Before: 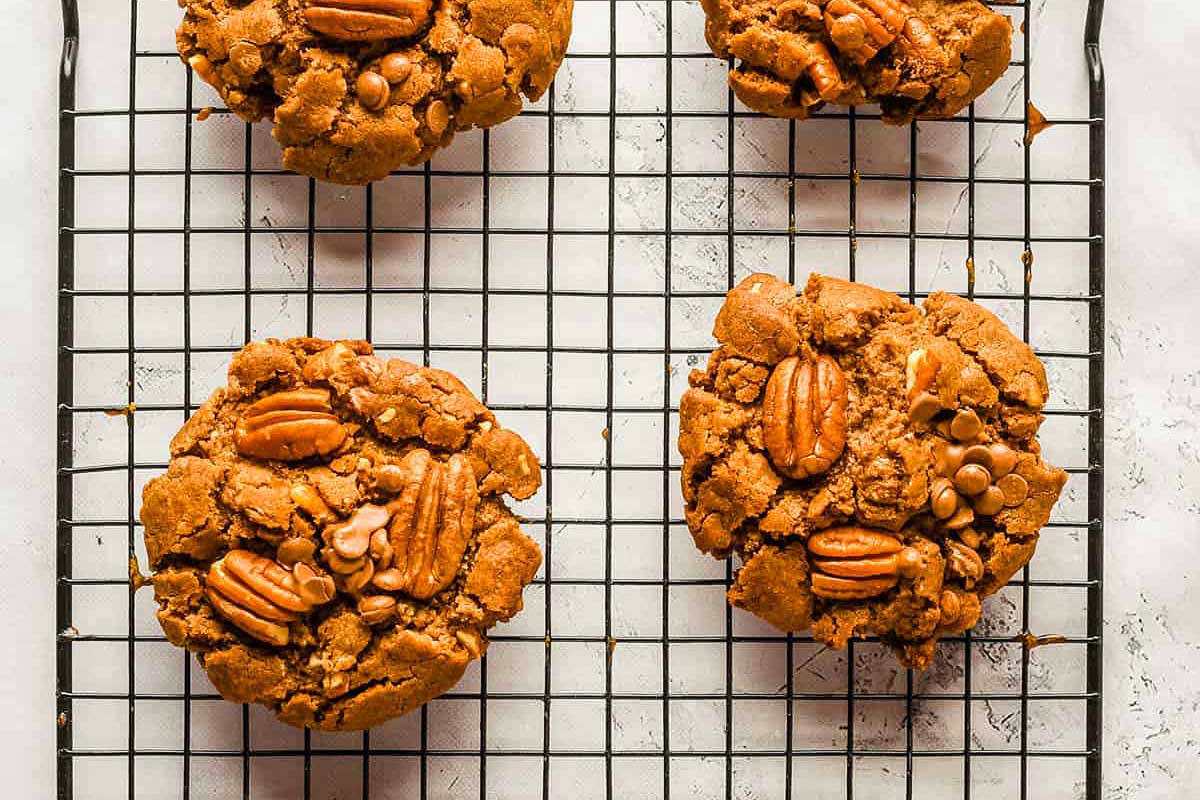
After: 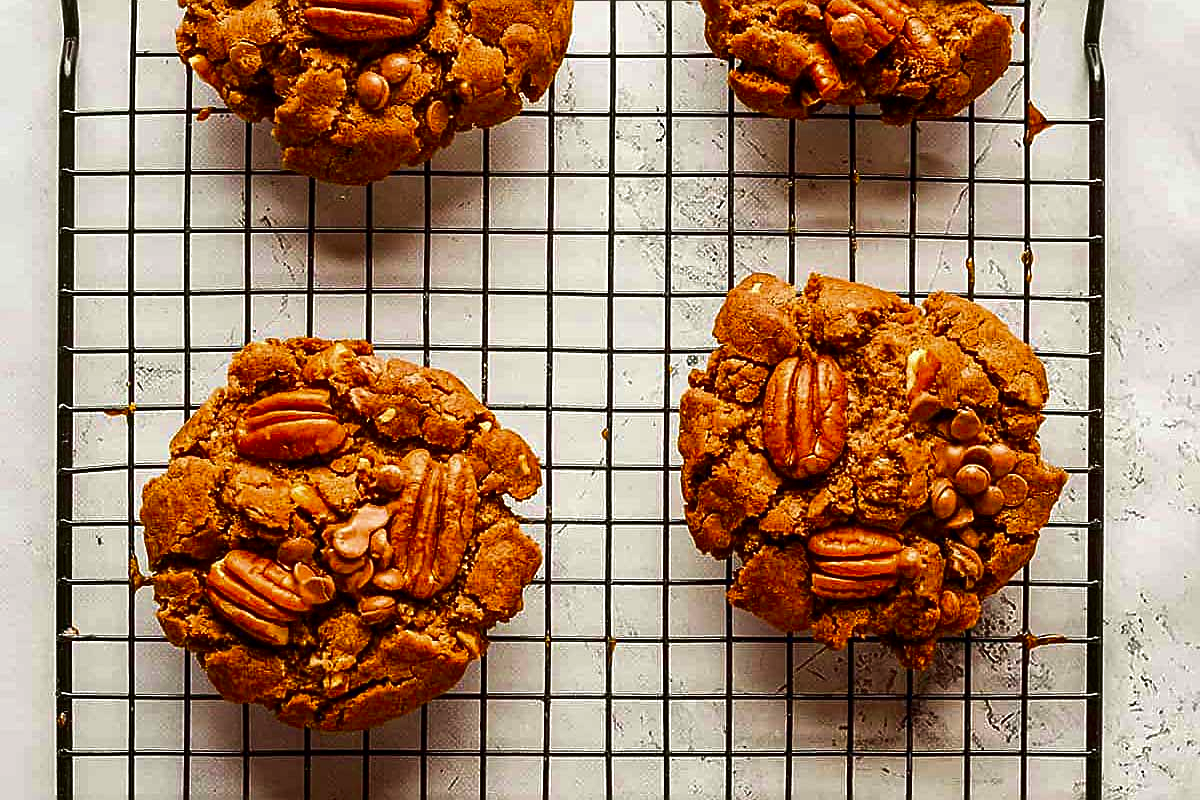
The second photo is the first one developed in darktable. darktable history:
contrast brightness saturation: brightness -0.25, saturation 0.2
sharpen: on, module defaults
velvia: strength 21.76%
